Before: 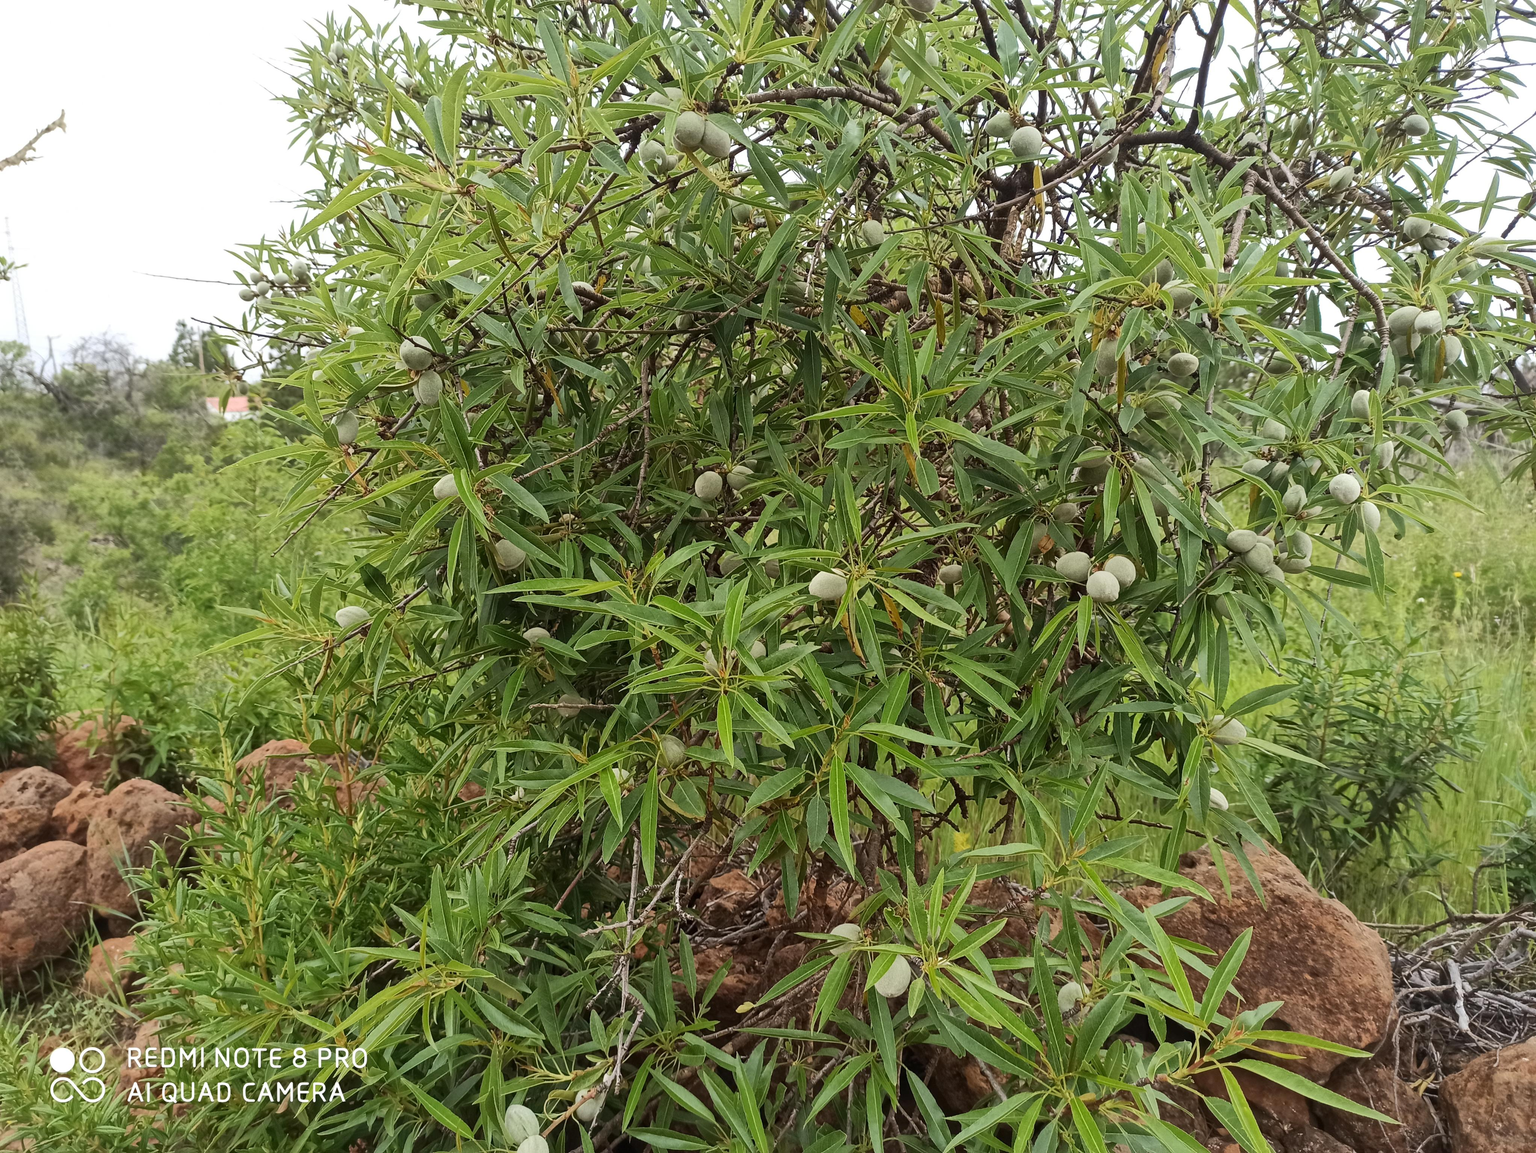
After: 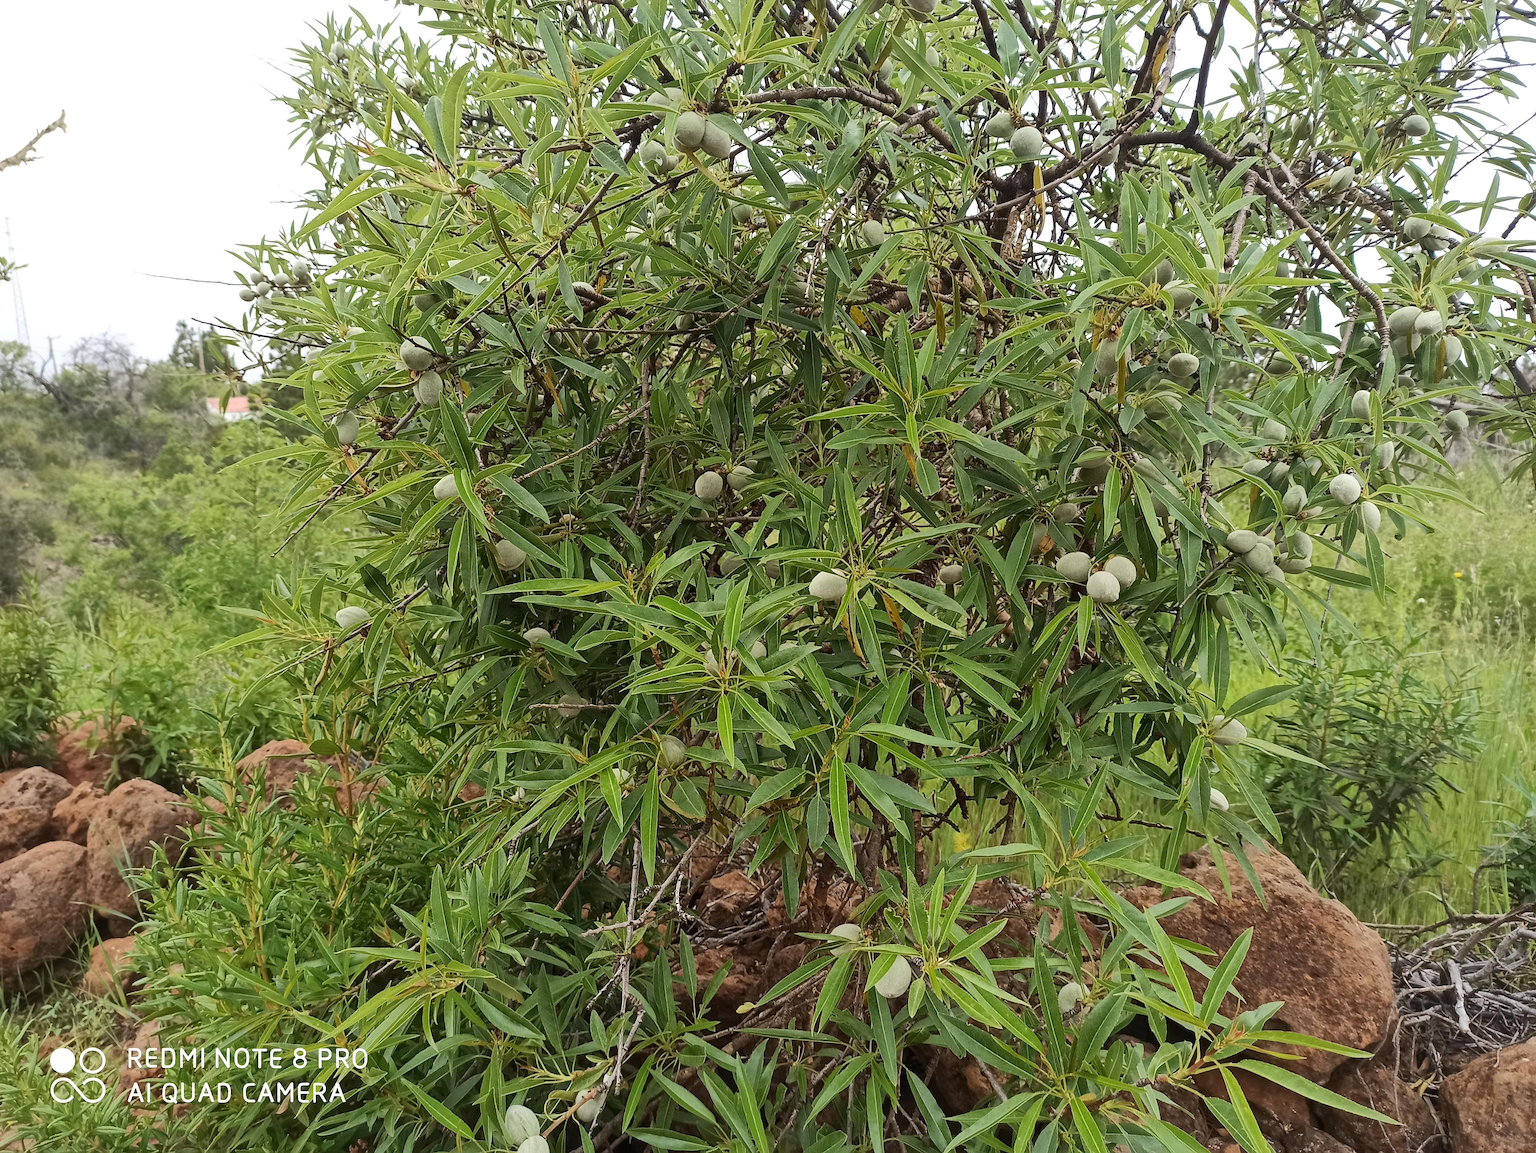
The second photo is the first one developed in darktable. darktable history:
sharpen: radius 1.004
